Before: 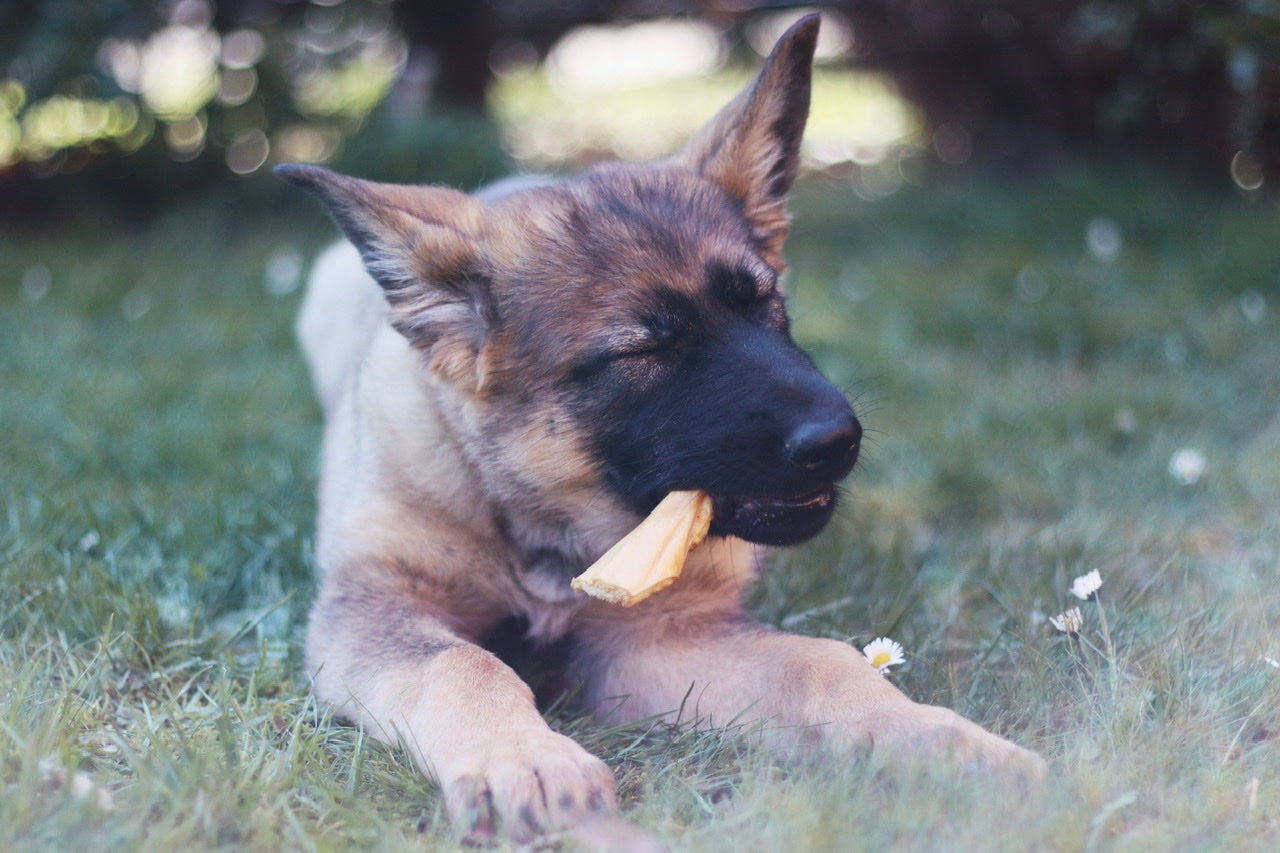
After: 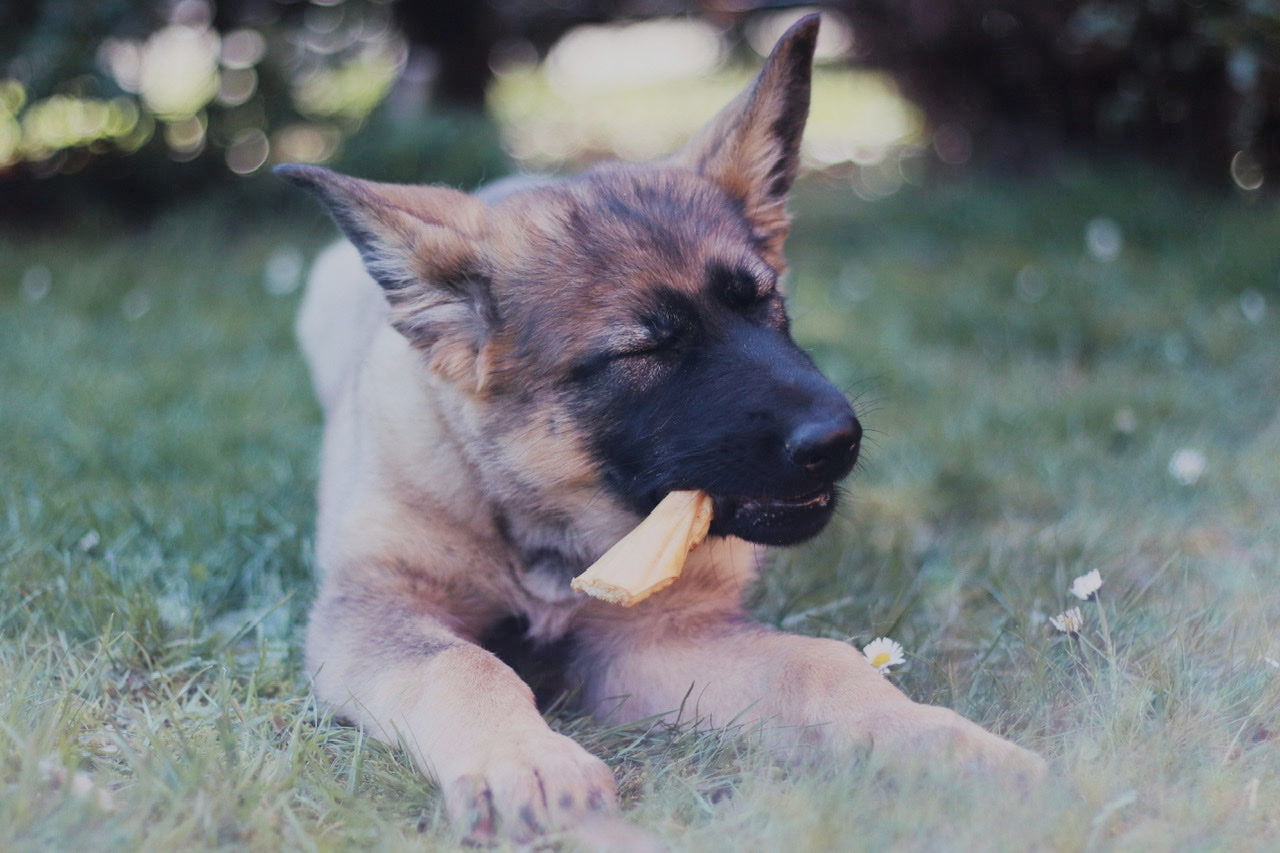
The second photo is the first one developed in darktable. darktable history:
filmic rgb: black relative exposure -7.65 EV, white relative exposure 4.56 EV, threshold 2.95 EV, hardness 3.61, enable highlight reconstruction true
